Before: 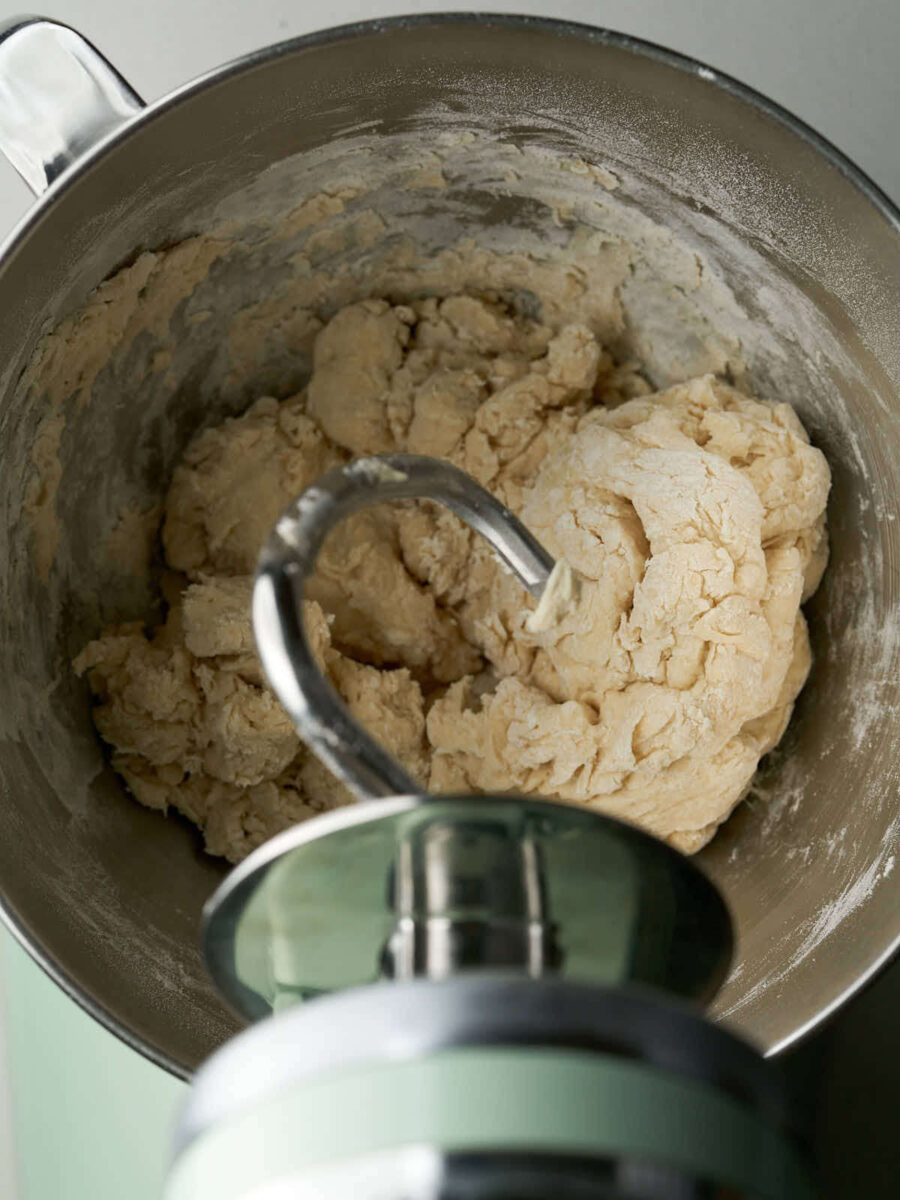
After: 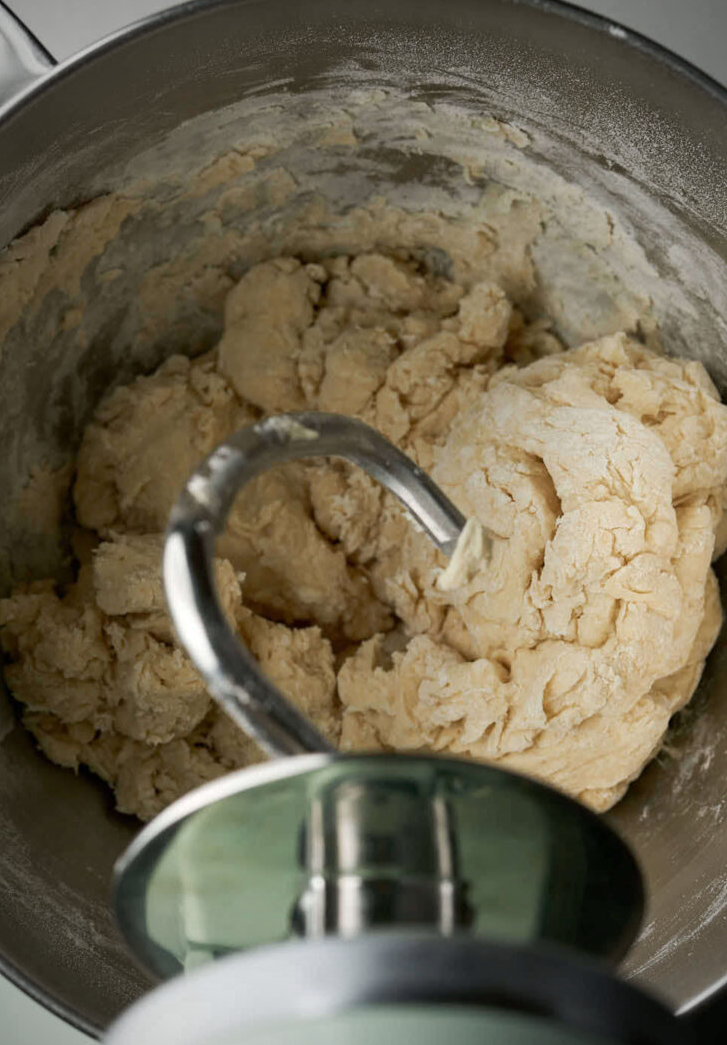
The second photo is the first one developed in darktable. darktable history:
crop: left 9.961%, top 3.506%, right 9.252%, bottom 9.353%
vignetting: fall-off start 72.87%, unbound false
